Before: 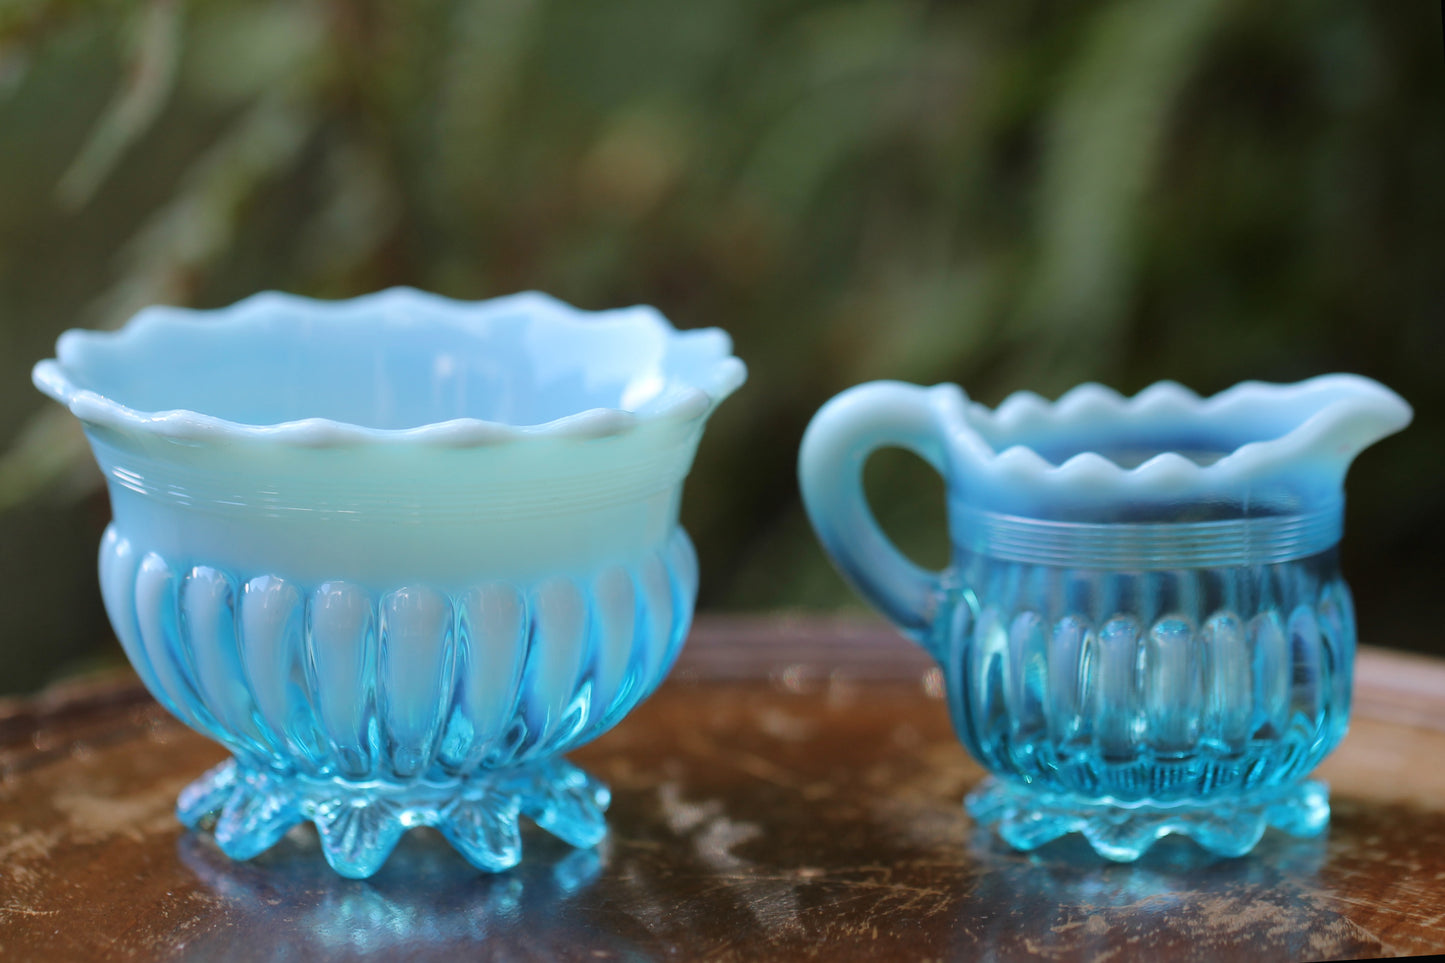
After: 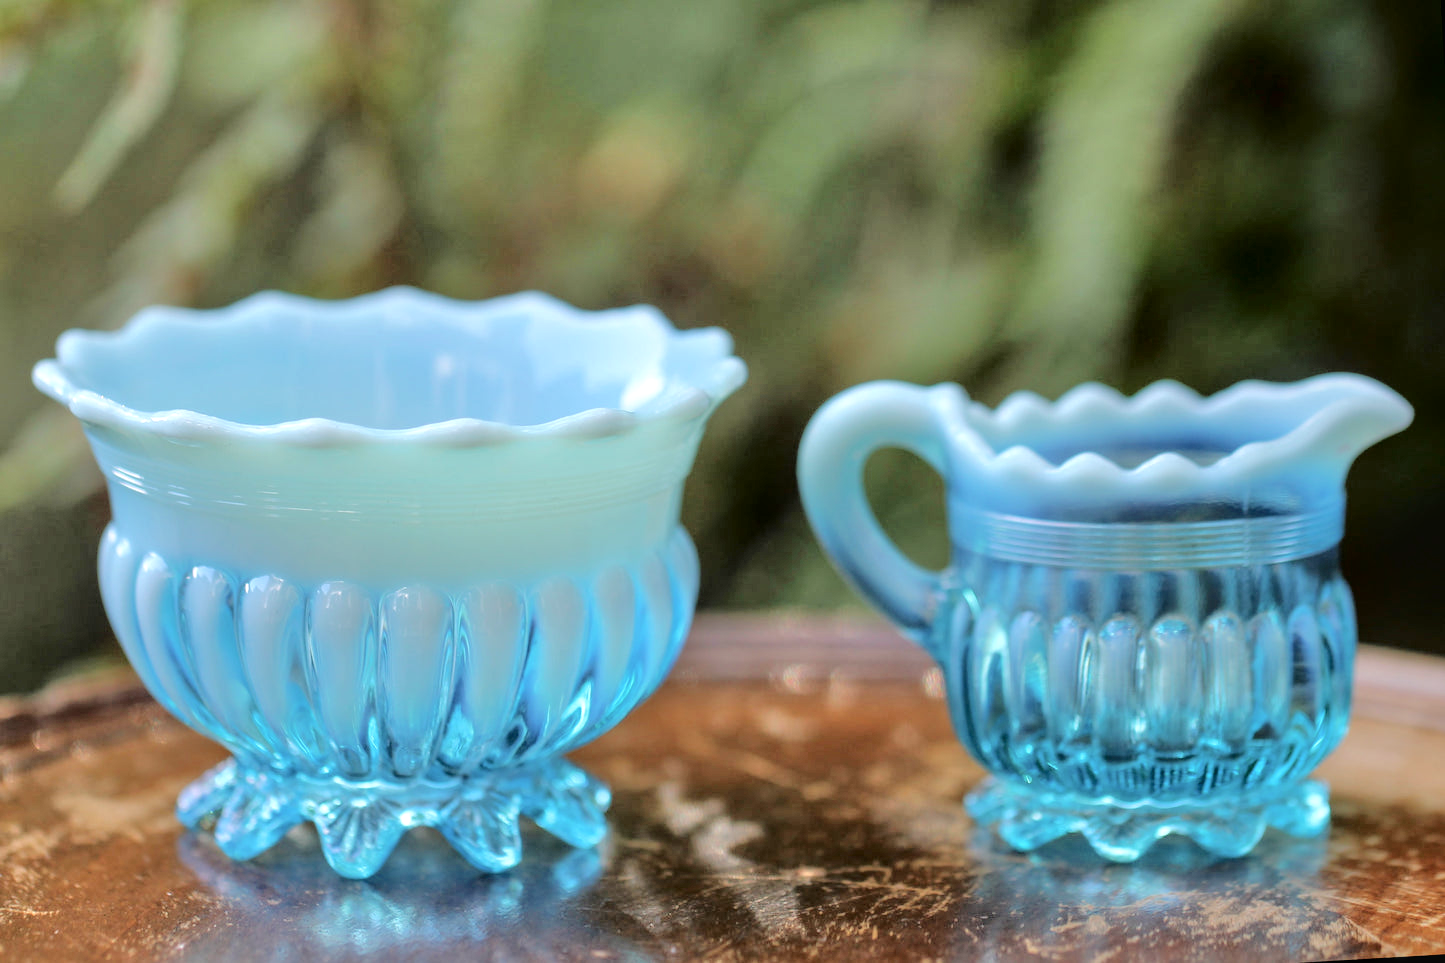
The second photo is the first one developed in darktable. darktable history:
tone equalizer: -7 EV 0.15 EV, -6 EV 0.578 EV, -5 EV 1.12 EV, -4 EV 1.34 EV, -3 EV 1.16 EV, -2 EV 0.6 EV, -1 EV 0.165 EV
local contrast: on, module defaults
tone curve: curves: ch0 [(0, 0) (0.003, 0.026) (0.011, 0.025) (0.025, 0.022) (0.044, 0.022) (0.069, 0.028) (0.1, 0.041) (0.136, 0.062) (0.177, 0.103) (0.224, 0.167) (0.277, 0.242) (0.335, 0.343) (0.399, 0.452) (0.468, 0.539) (0.543, 0.614) (0.623, 0.683) (0.709, 0.749) (0.801, 0.827) (0.898, 0.918) (1, 1)], color space Lab, independent channels, preserve colors none
color correction: highlights b* 2.89
